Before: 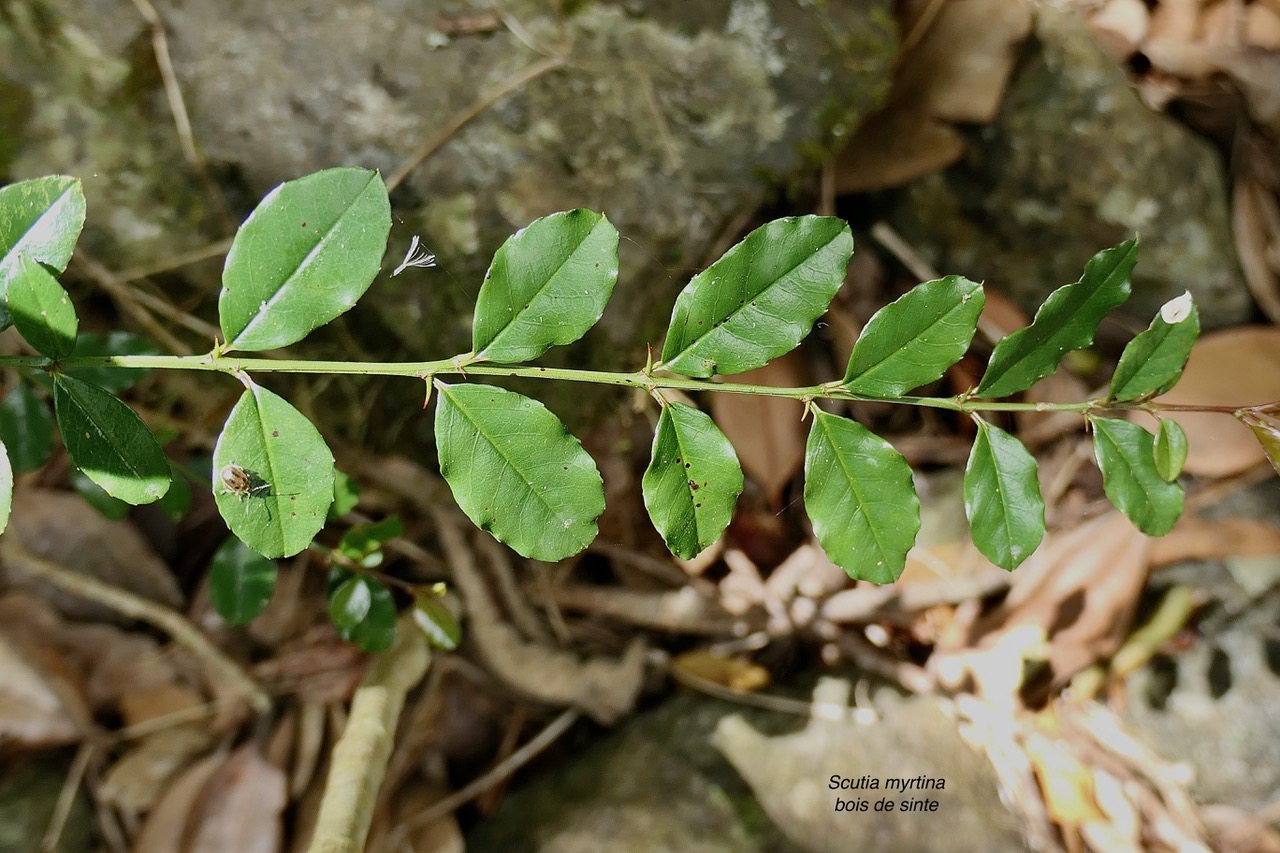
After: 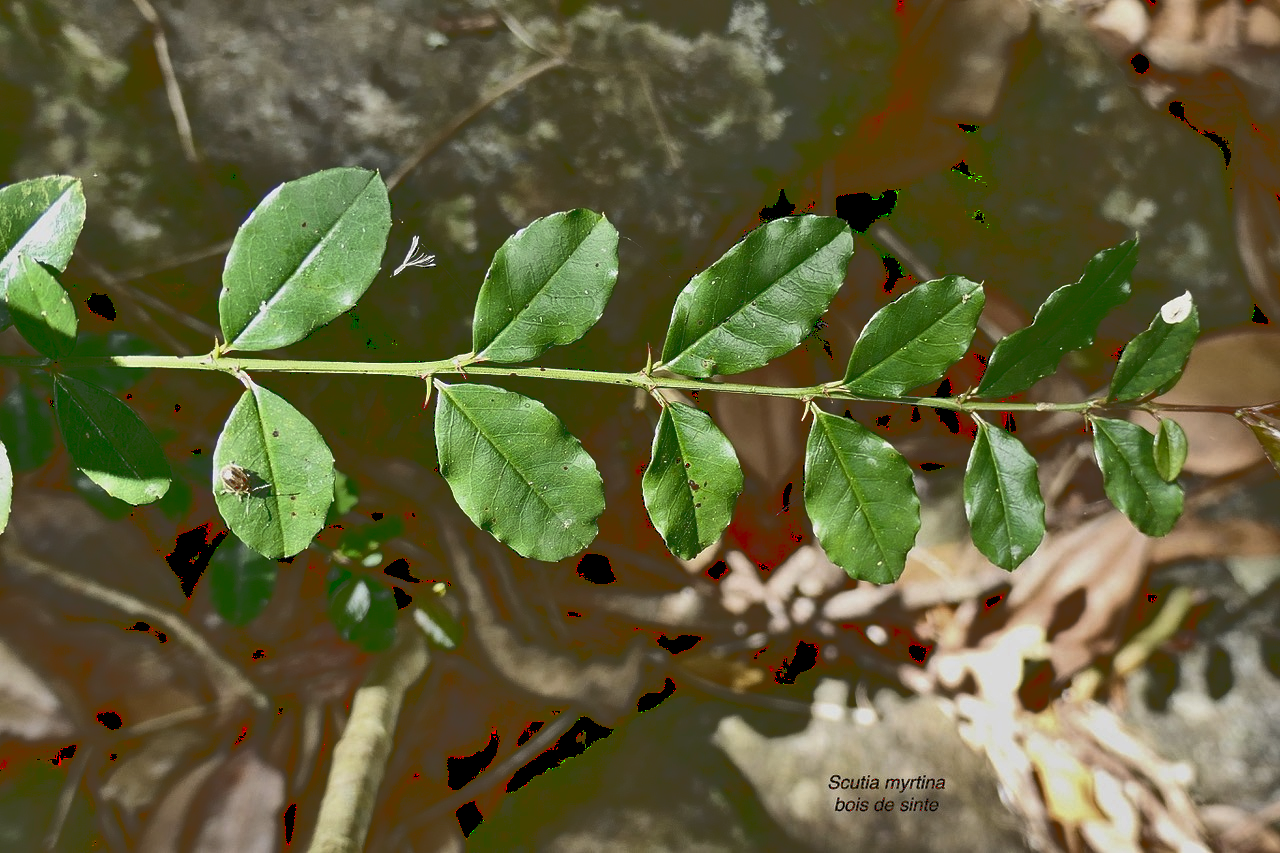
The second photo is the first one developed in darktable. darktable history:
shadows and highlights: soften with gaussian
base curve: curves: ch0 [(0, 0.036) (0.083, 0.04) (0.804, 1)]
